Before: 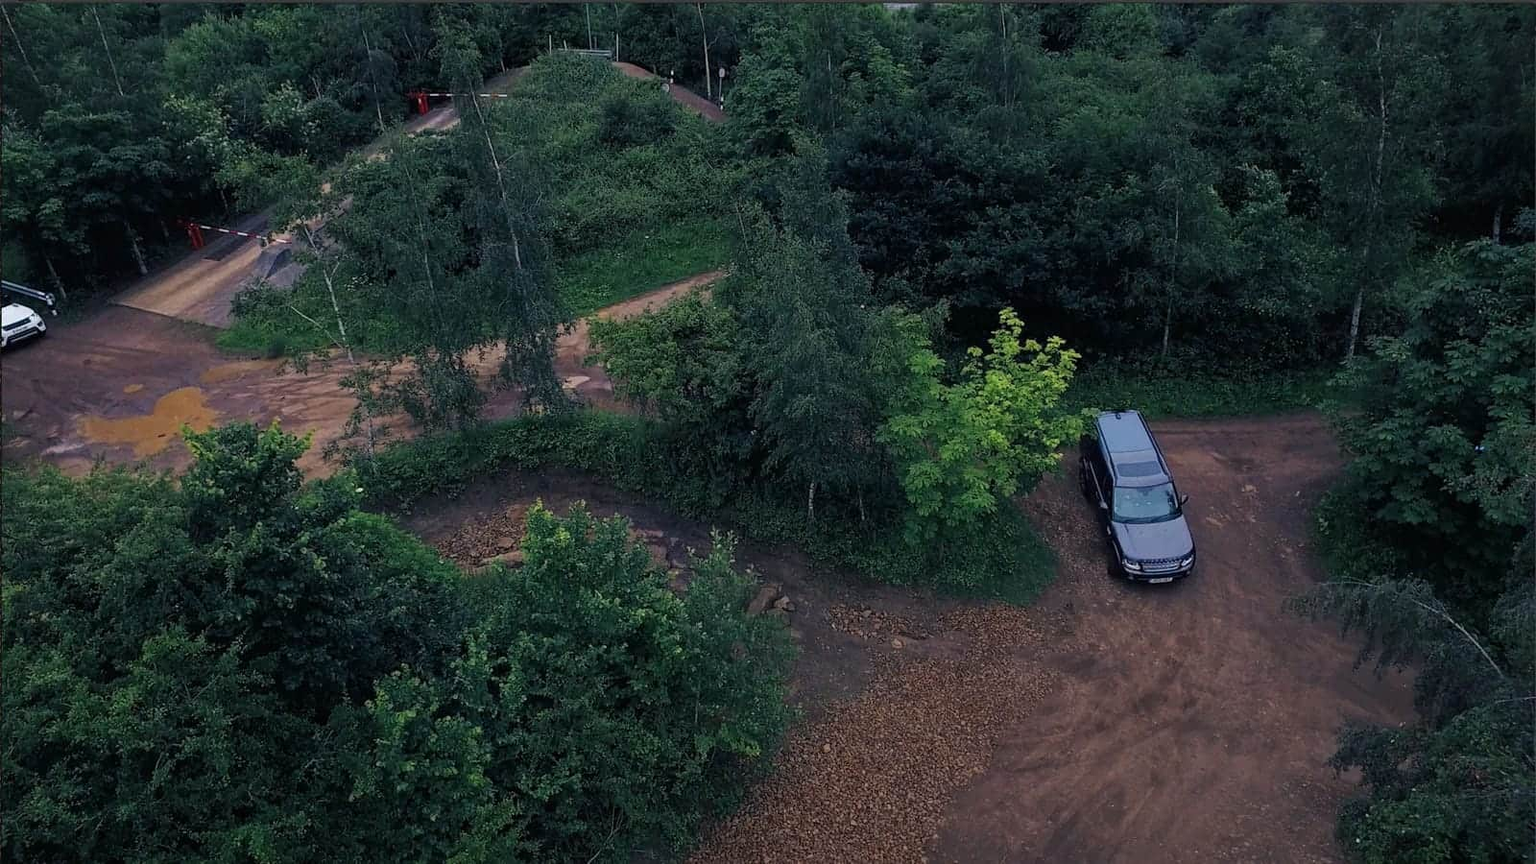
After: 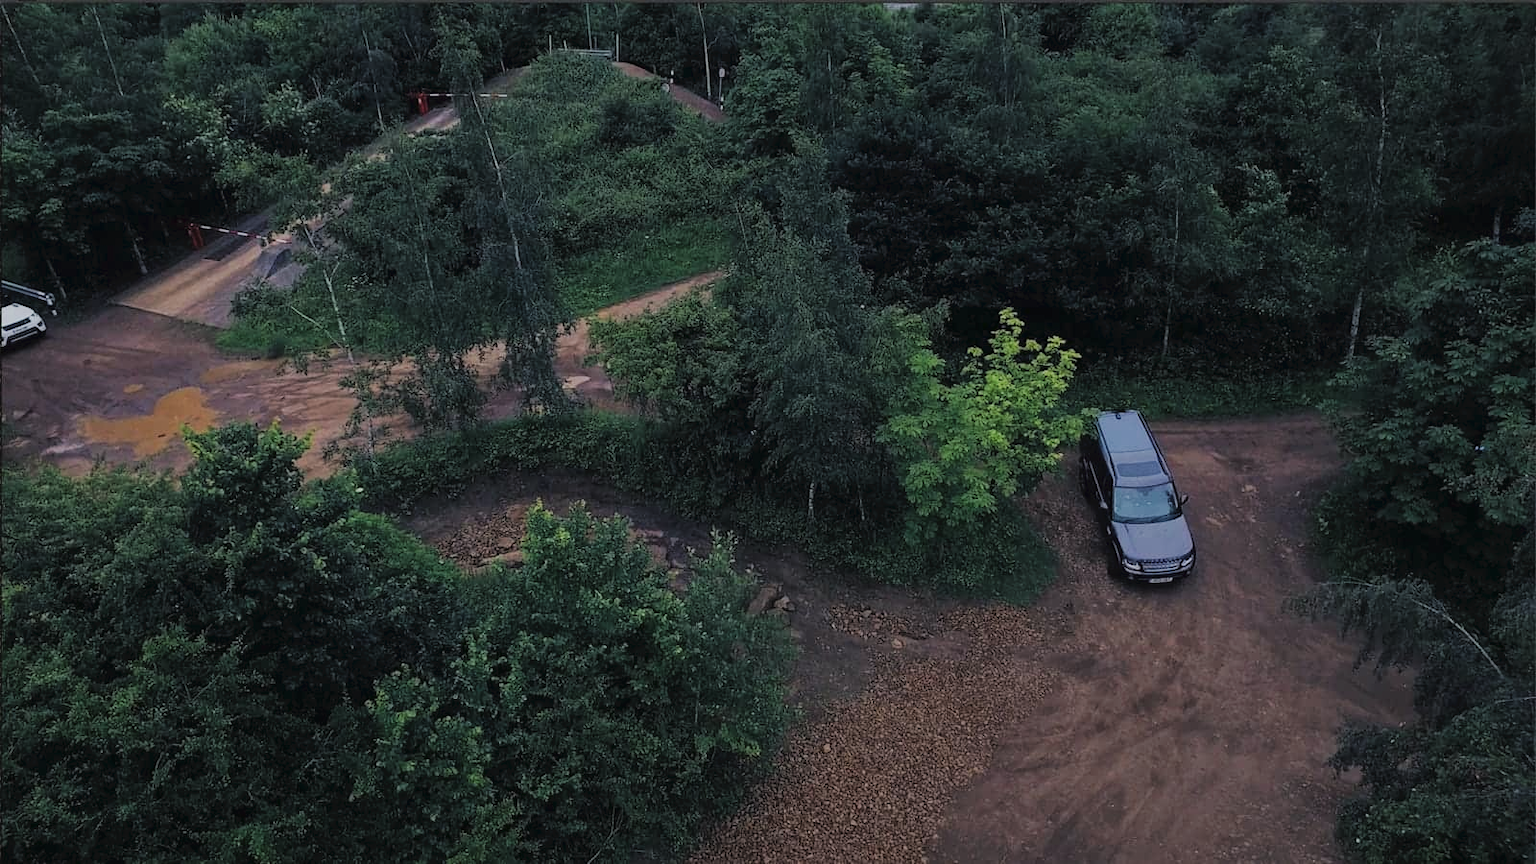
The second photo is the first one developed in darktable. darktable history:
tone curve: curves: ch0 [(0, 0) (0.003, 0.04) (0.011, 0.053) (0.025, 0.077) (0.044, 0.104) (0.069, 0.127) (0.1, 0.15) (0.136, 0.177) (0.177, 0.215) (0.224, 0.254) (0.277, 0.3) (0.335, 0.355) (0.399, 0.41) (0.468, 0.477) (0.543, 0.554) (0.623, 0.636) (0.709, 0.72) (0.801, 0.804) (0.898, 0.892) (1, 1)], preserve colors none
filmic rgb: black relative exposure -7.38 EV, white relative exposure 5.07 EV, hardness 3.21
